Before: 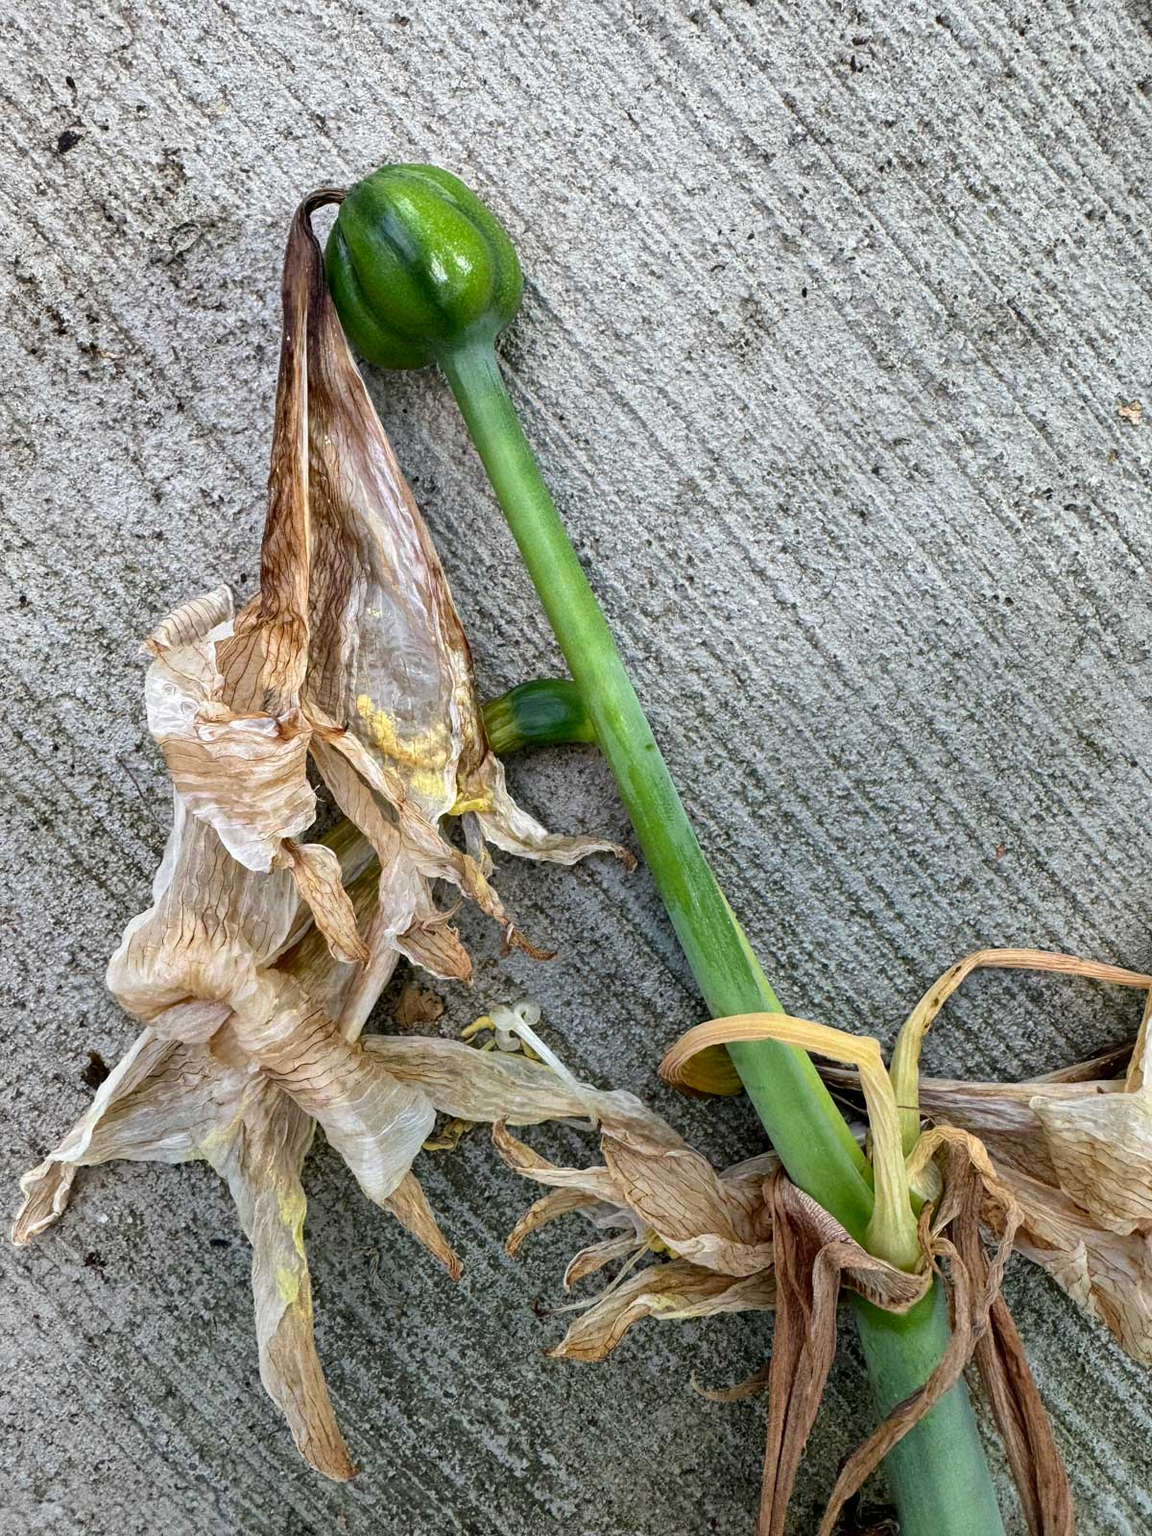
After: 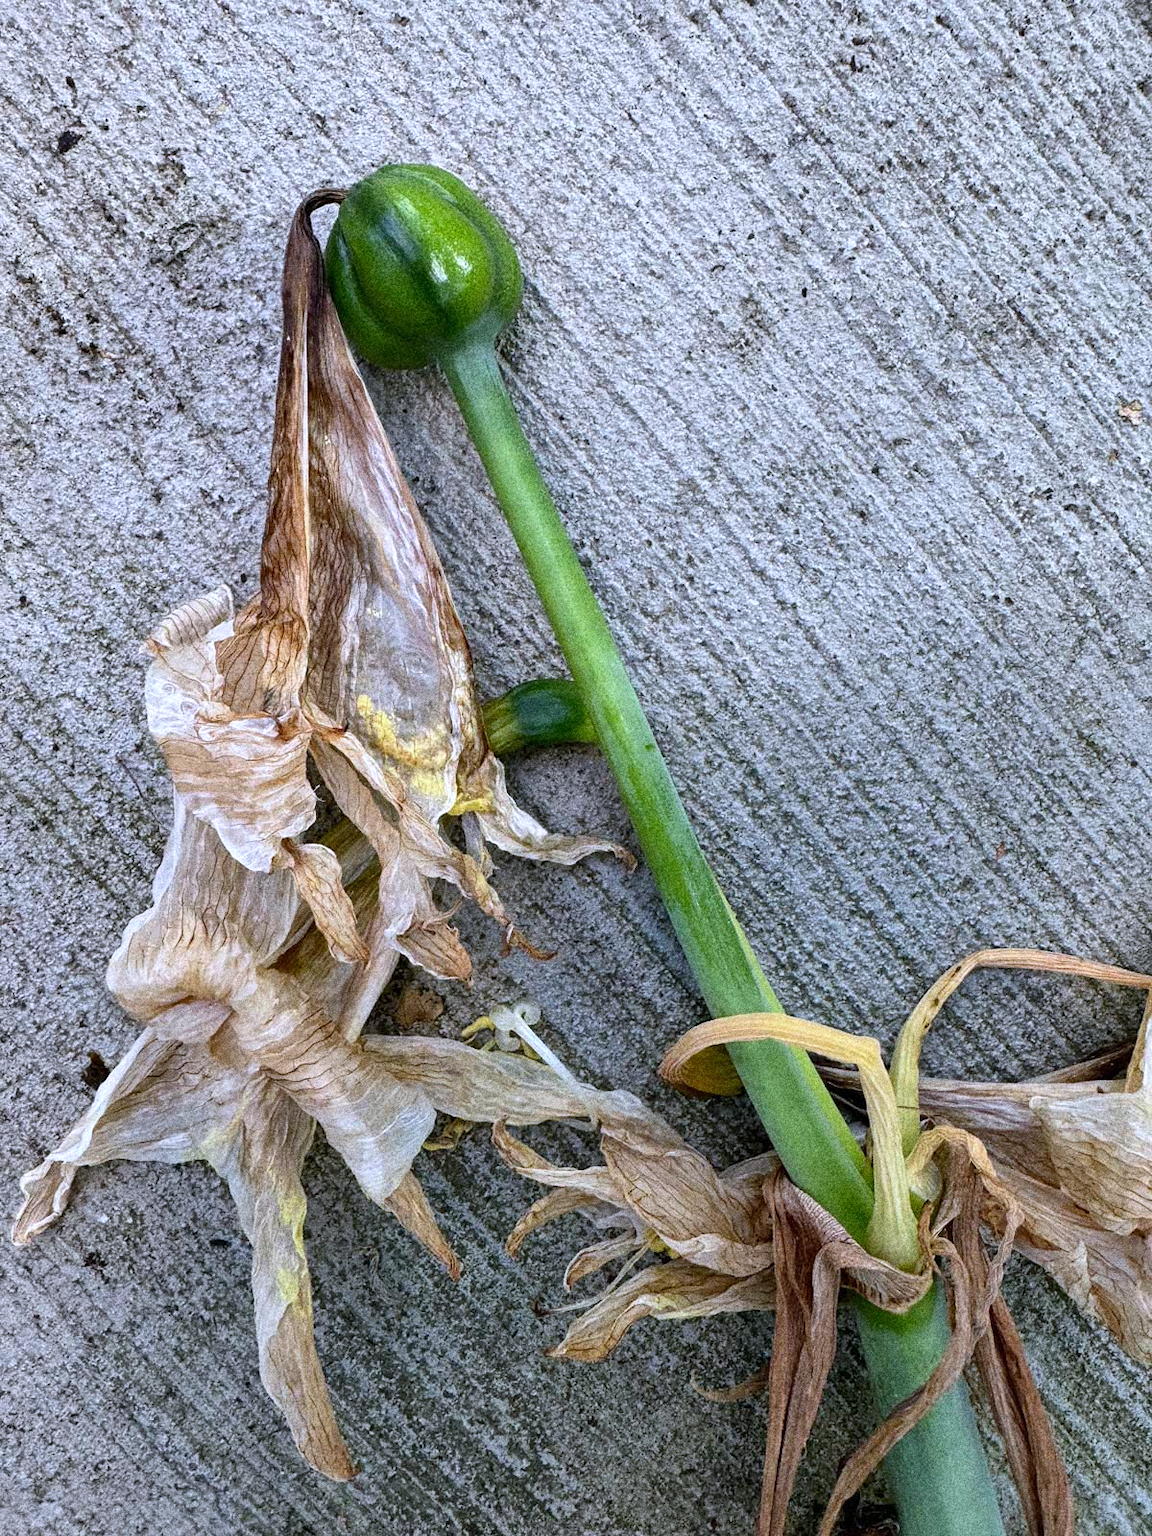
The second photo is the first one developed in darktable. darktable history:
white balance: red 0.967, blue 1.119, emerald 0.756
tone equalizer: on, module defaults
grain: coarseness 14.49 ISO, strength 48.04%, mid-tones bias 35%
